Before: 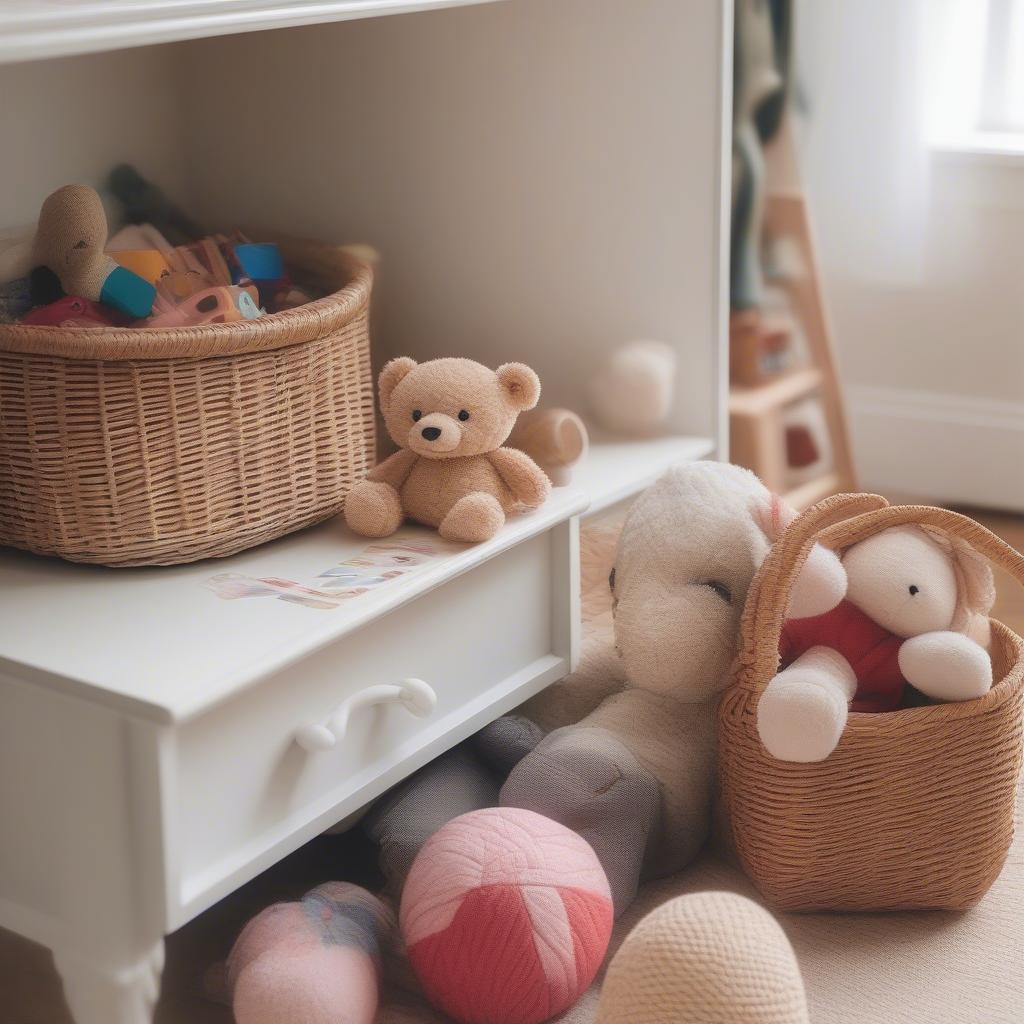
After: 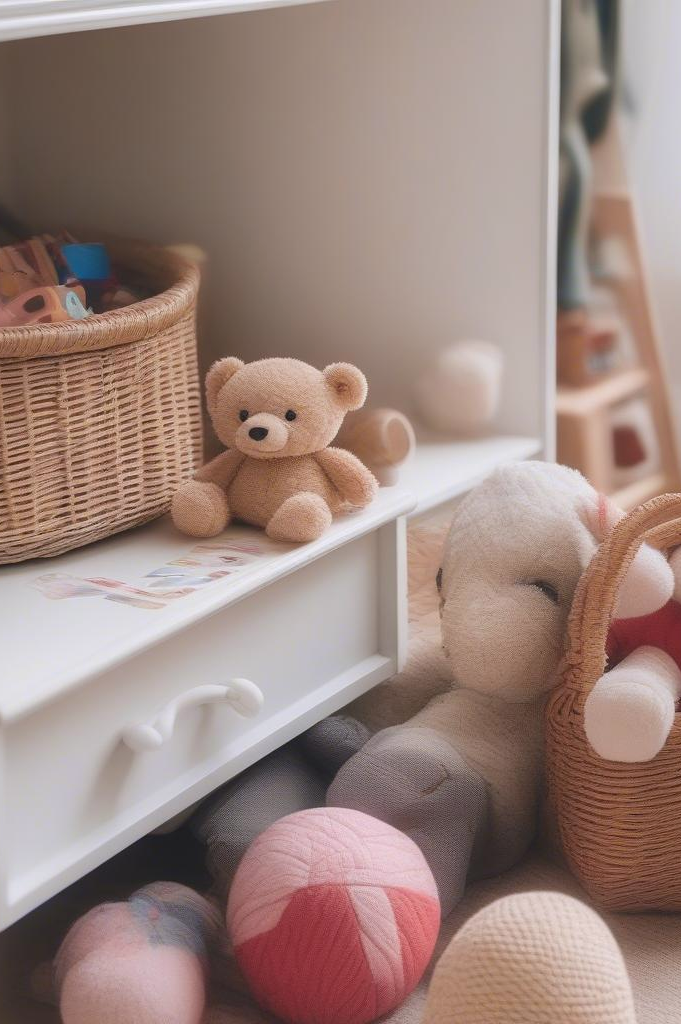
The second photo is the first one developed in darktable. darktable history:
white balance: red 1.004, blue 1.024
crop: left 16.899%, right 16.556%
